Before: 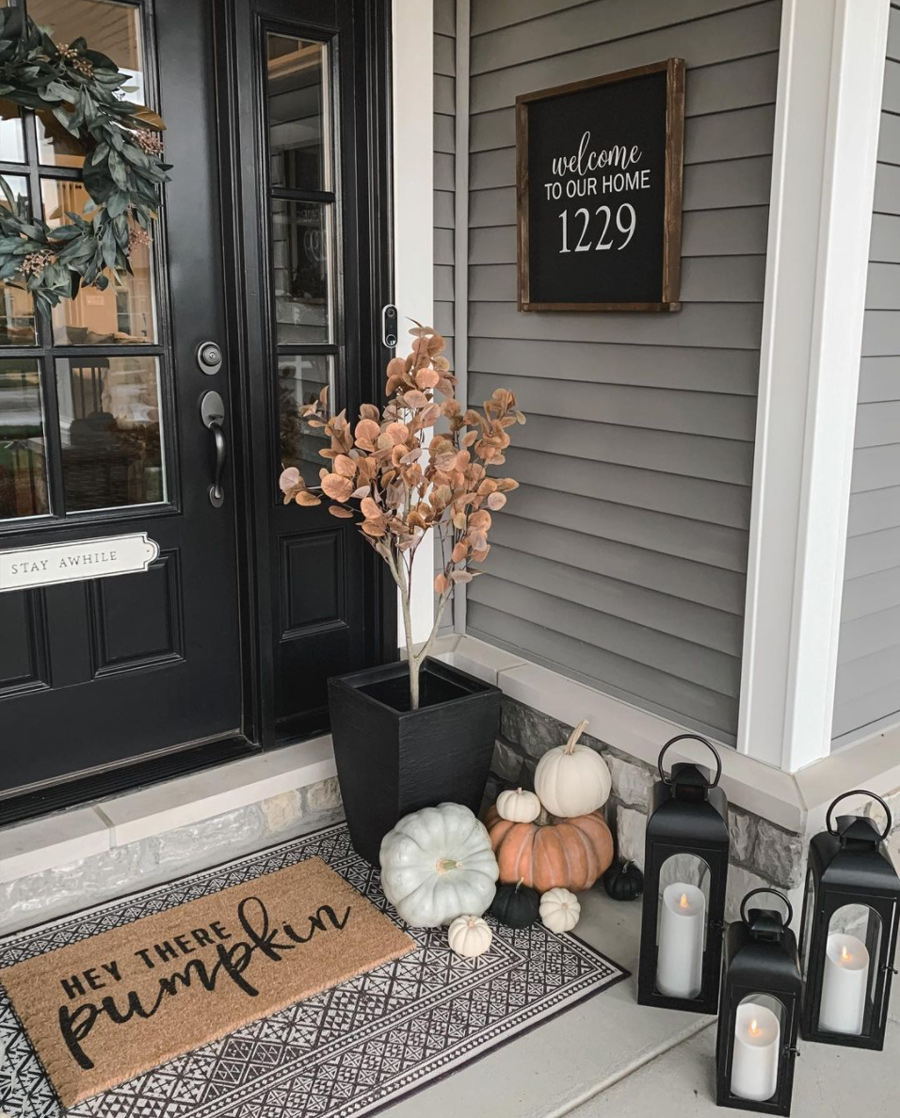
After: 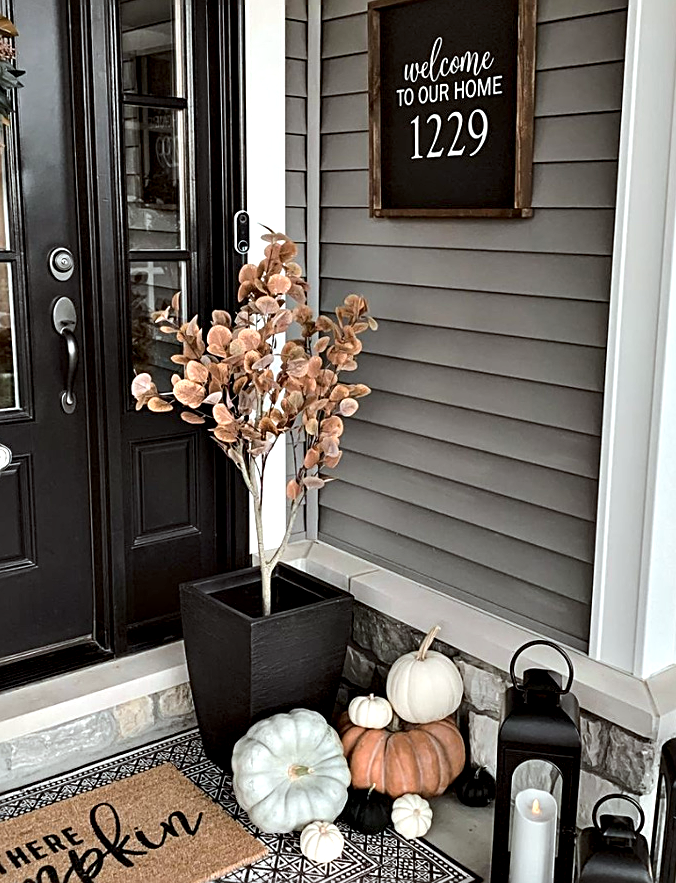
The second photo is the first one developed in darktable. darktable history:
sharpen: on, module defaults
color correction: highlights a* -2.75, highlights b* -2.54, shadows a* 2.48, shadows b* 3
crop: left 16.55%, top 8.468%, right 8.267%, bottom 12.496%
contrast equalizer: octaves 7, y [[0.6 ×6], [0.55 ×6], [0 ×6], [0 ×6], [0 ×6]]
